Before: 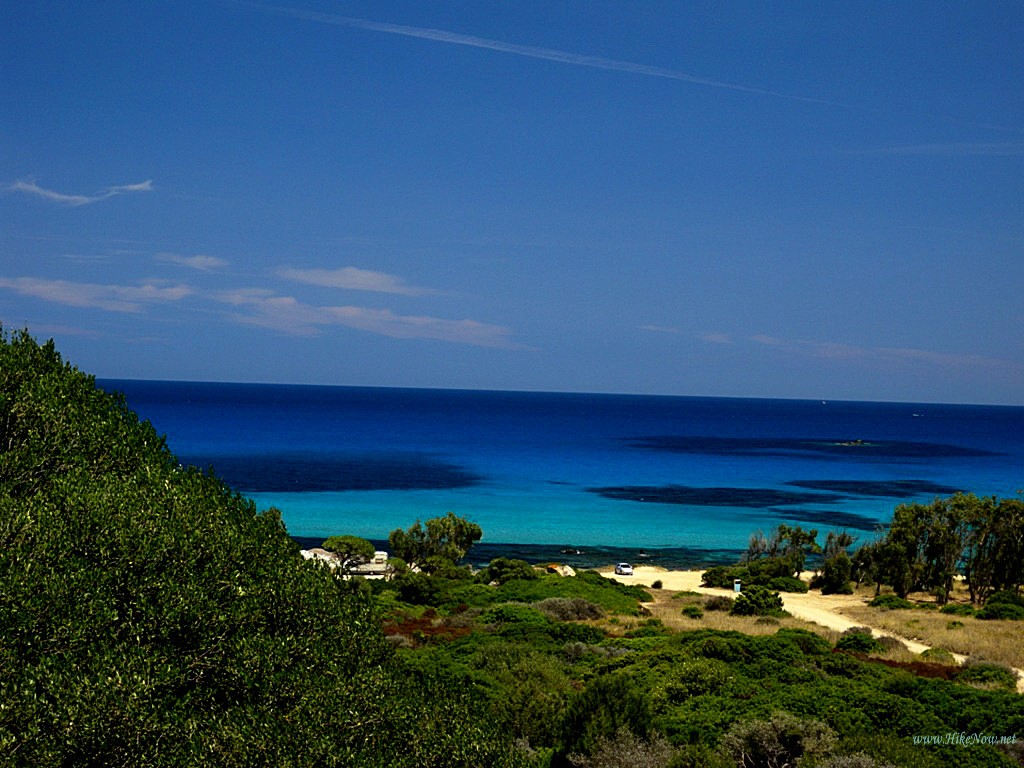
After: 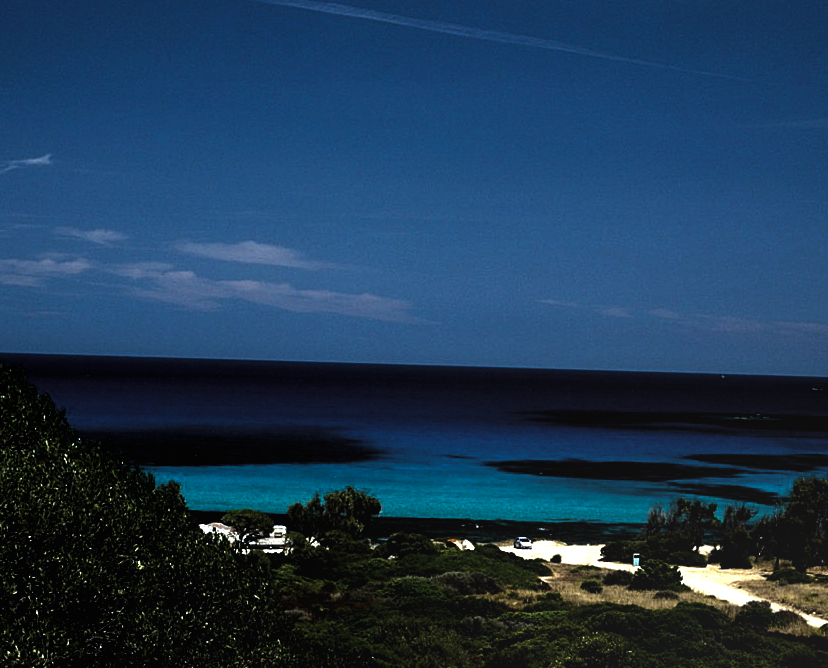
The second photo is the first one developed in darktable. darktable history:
color correction: highlights a* -2.24, highlights b* -18.1
crop: left 9.929%, top 3.475%, right 9.188%, bottom 9.529%
levels: mode automatic, black 8.58%, gray 59.42%, levels [0, 0.445, 1]
tone equalizer: -8 EV -0.75 EV, -7 EV -0.7 EV, -6 EV -0.6 EV, -5 EV -0.4 EV, -3 EV 0.4 EV, -2 EV 0.6 EV, -1 EV 0.7 EV, +0 EV 0.75 EV, edges refinement/feathering 500, mask exposure compensation -1.57 EV, preserve details no
contrast brightness saturation: contrast -0.02, brightness -0.01, saturation 0.03
bloom: size 38%, threshold 95%, strength 30%
